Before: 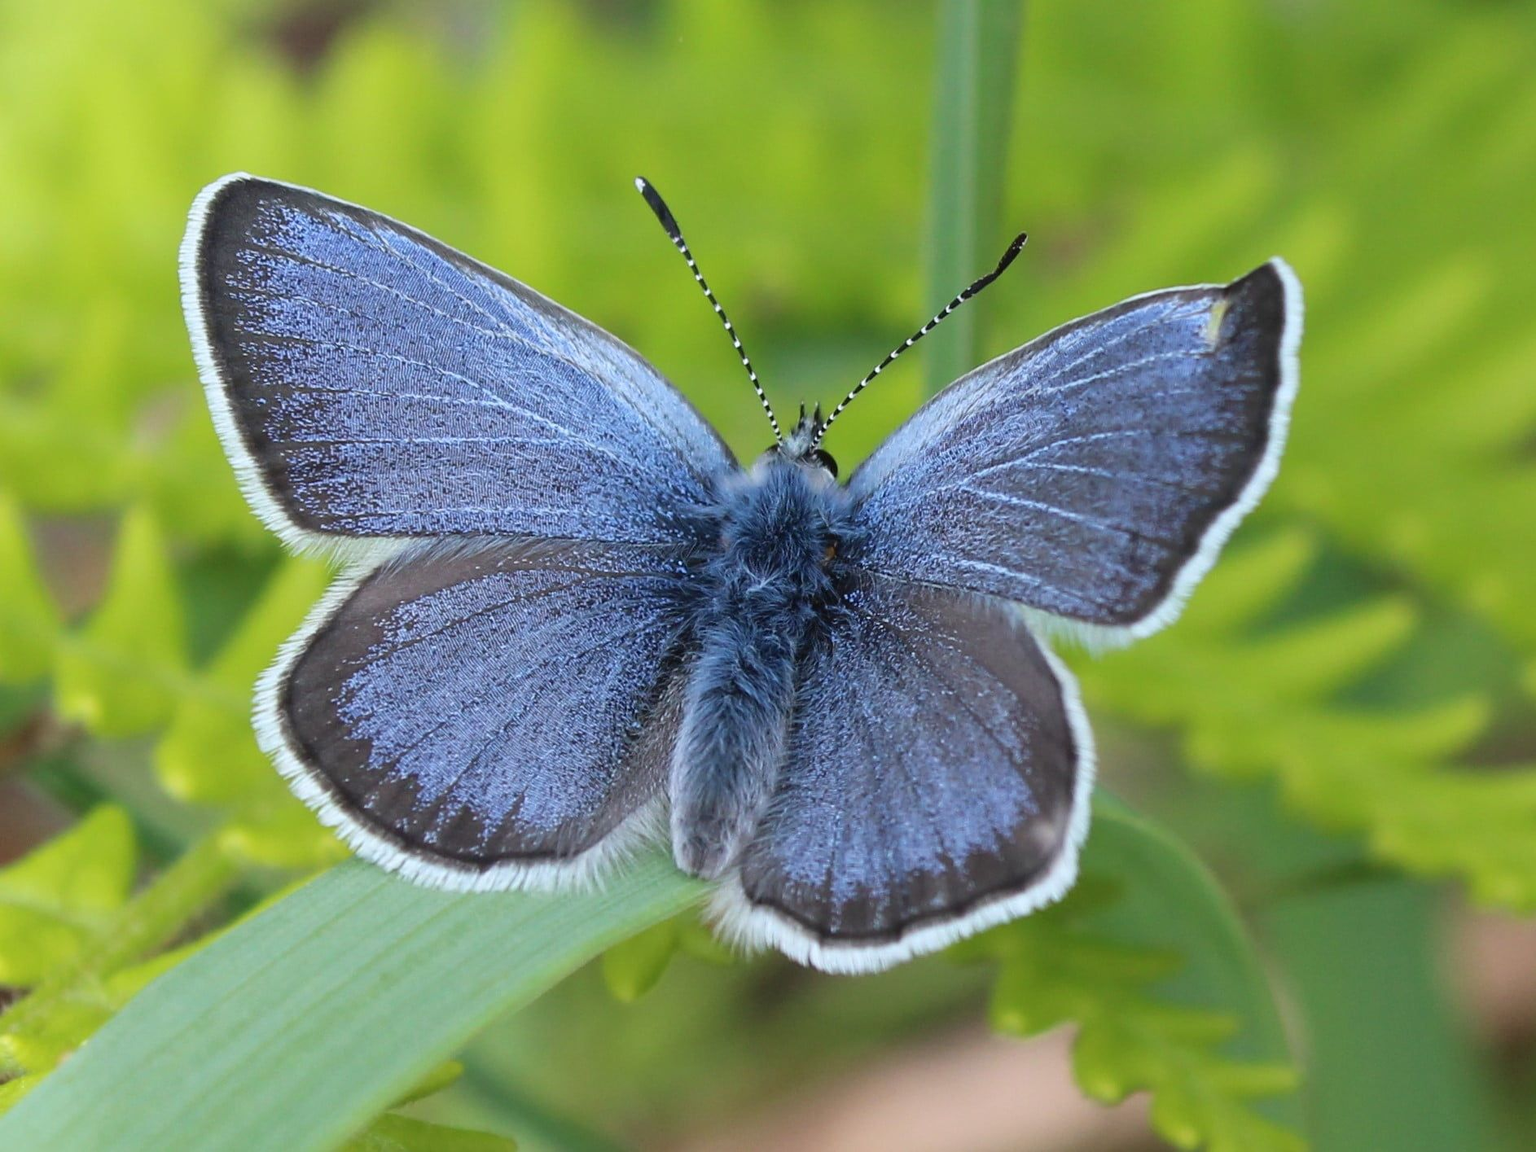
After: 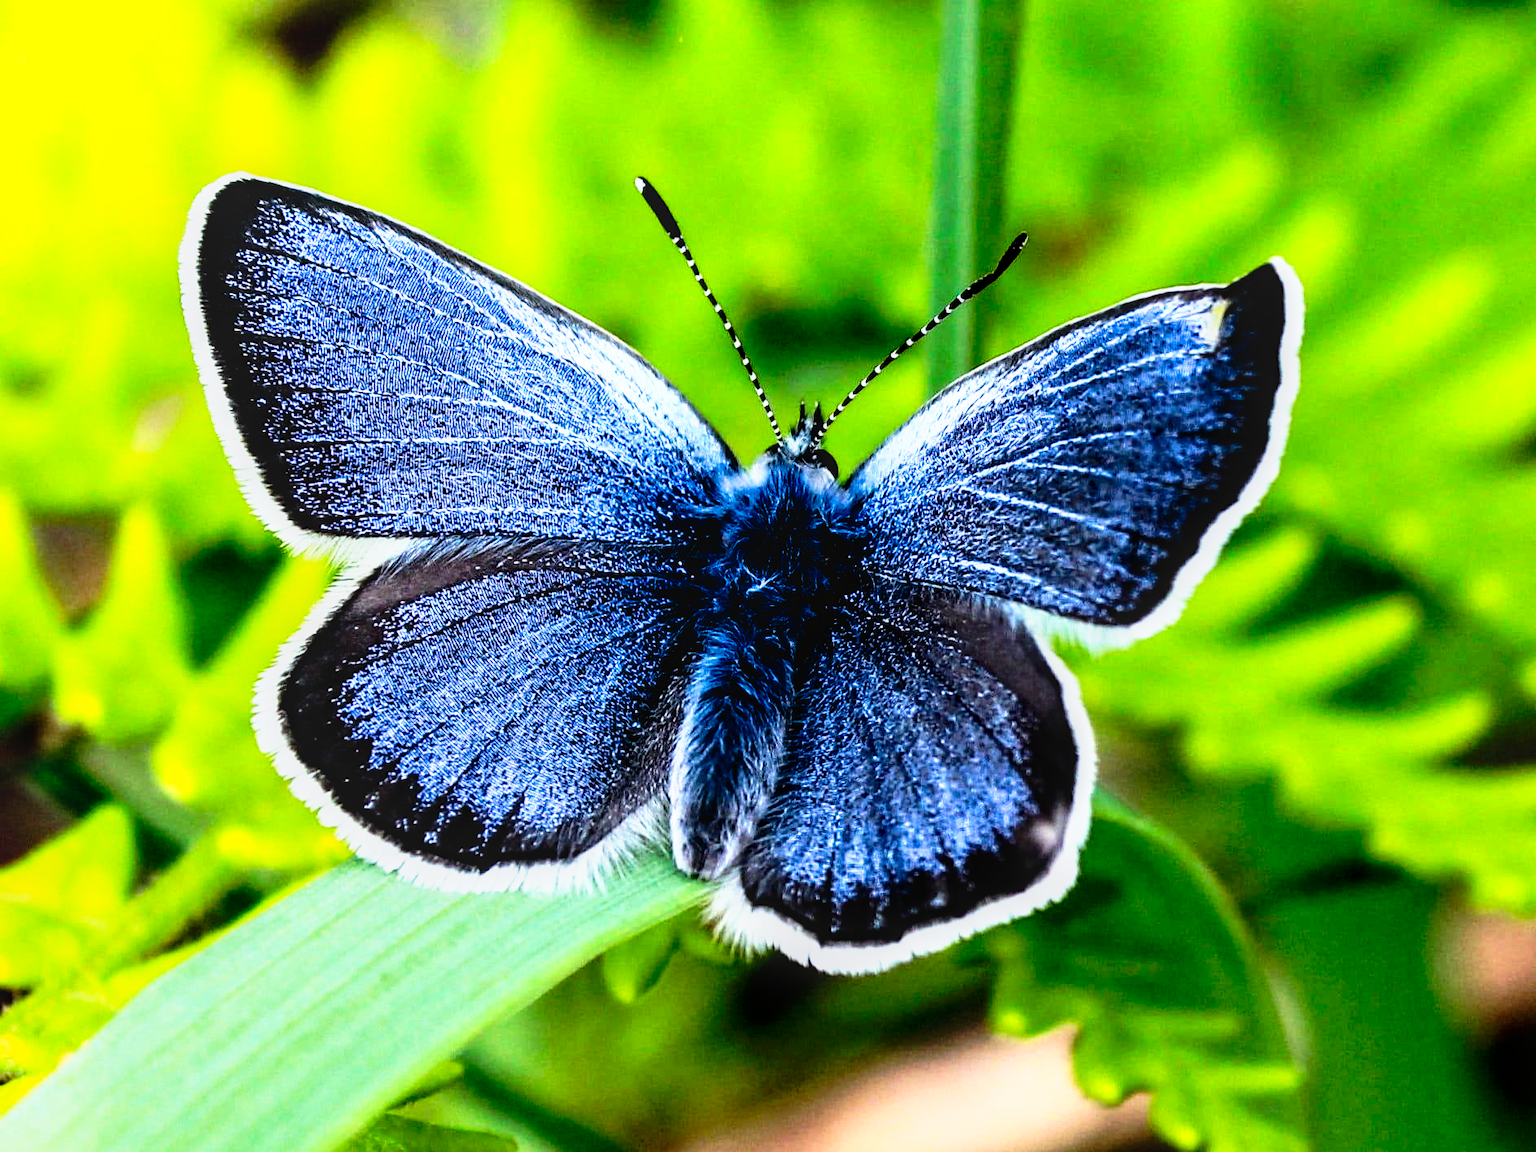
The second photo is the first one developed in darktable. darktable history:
tone curve: curves: ch0 [(0, 0) (0.003, 0.008) (0.011, 0.008) (0.025, 0.008) (0.044, 0.008) (0.069, 0.006) (0.1, 0.006) (0.136, 0.006) (0.177, 0.008) (0.224, 0.012) (0.277, 0.026) (0.335, 0.083) (0.399, 0.165) (0.468, 0.292) (0.543, 0.416) (0.623, 0.535) (0.709, 0.692) (0.801, 0.853) (0.898, 0.981) (1, 1)], preserve colors none
contrast brightness saturation: contrast 0.413, brightness 0.099, saturation 0.208
local contrast: on, module defaults
